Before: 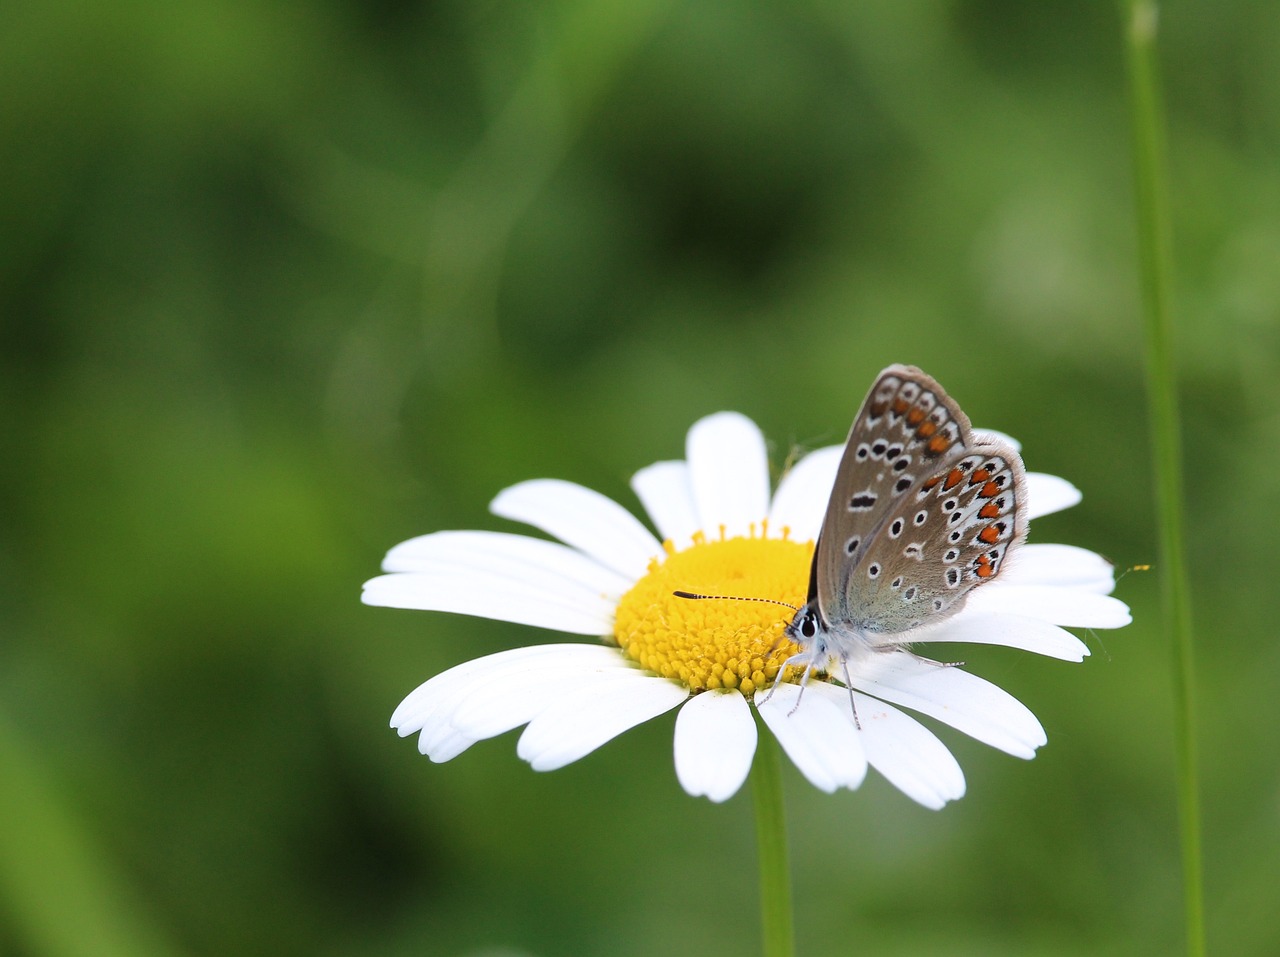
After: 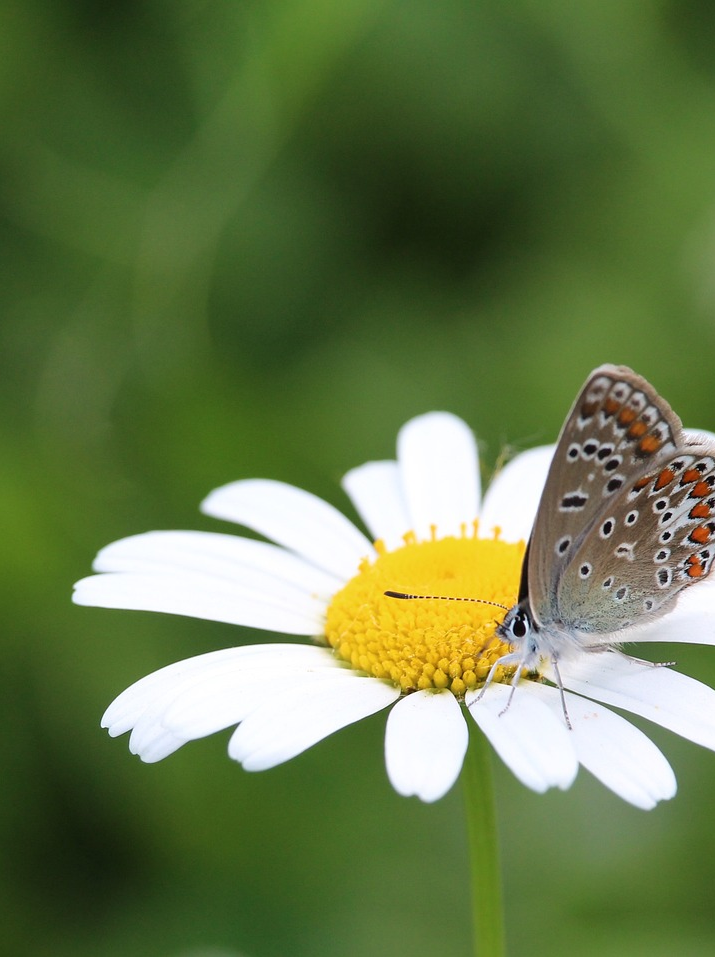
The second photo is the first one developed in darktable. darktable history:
crop and rotate: left 22.6%, right 21.537%
